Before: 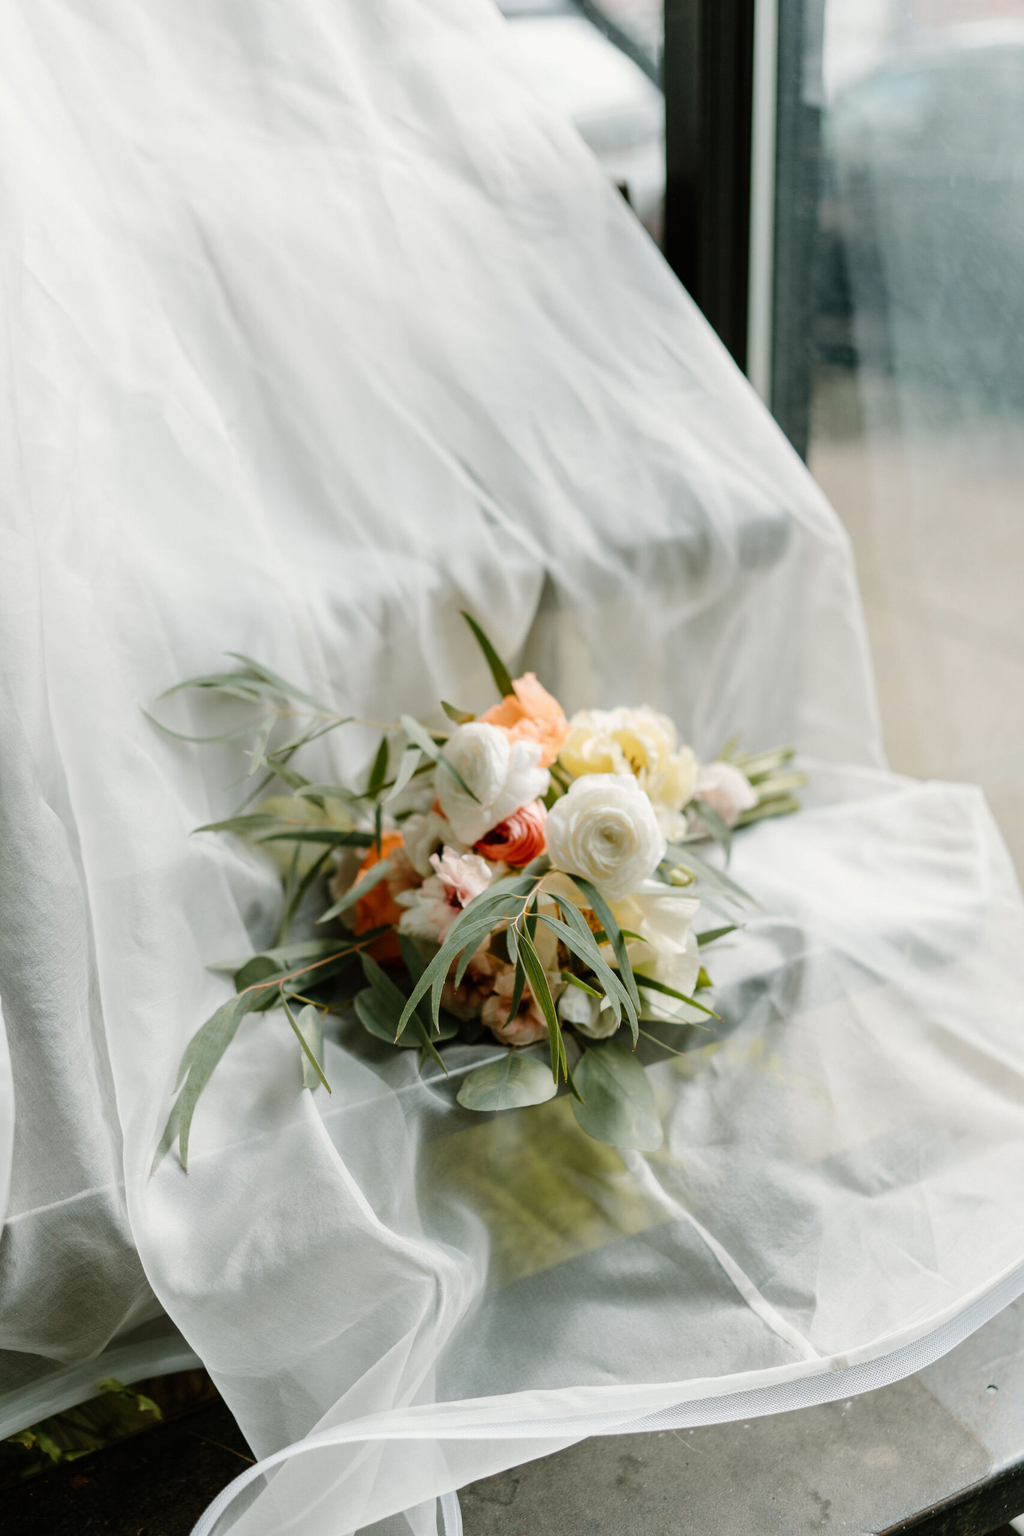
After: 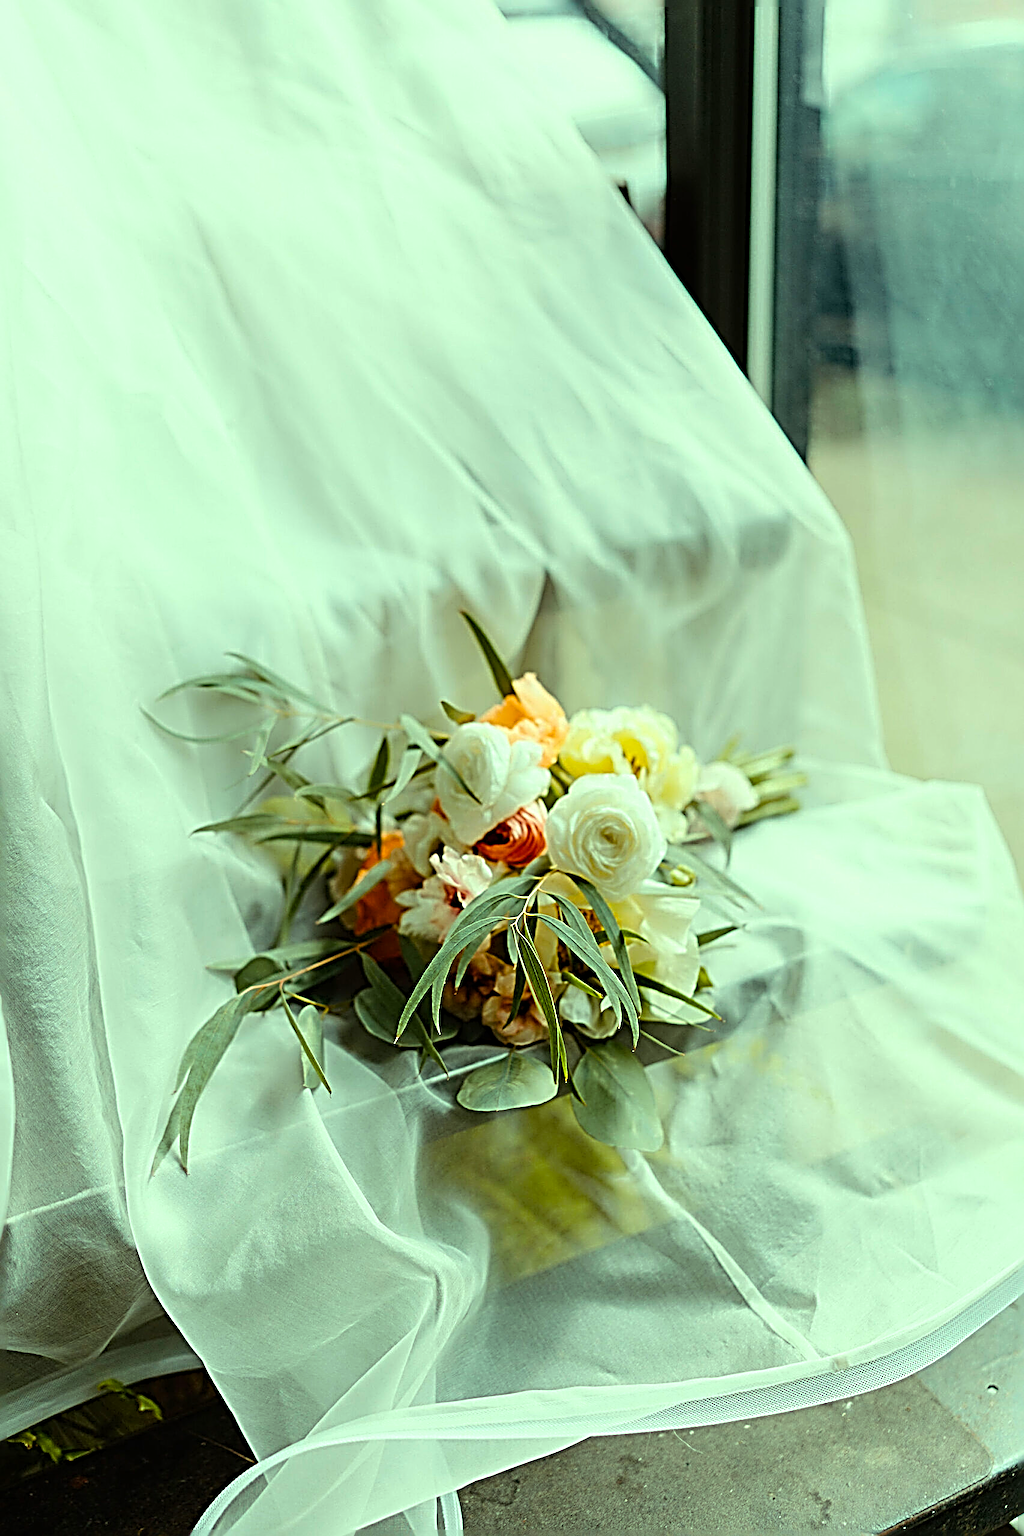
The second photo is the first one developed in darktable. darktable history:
sharpen: radius 4.011, amount 1.998
color balance rgb: highlights gain › luminance 15.58%, highlights gain › chroma 7.068%, highlights gain › hue 128.17°, perceptual saturation grading › global saturation 25.516%, global vibrance 20%
